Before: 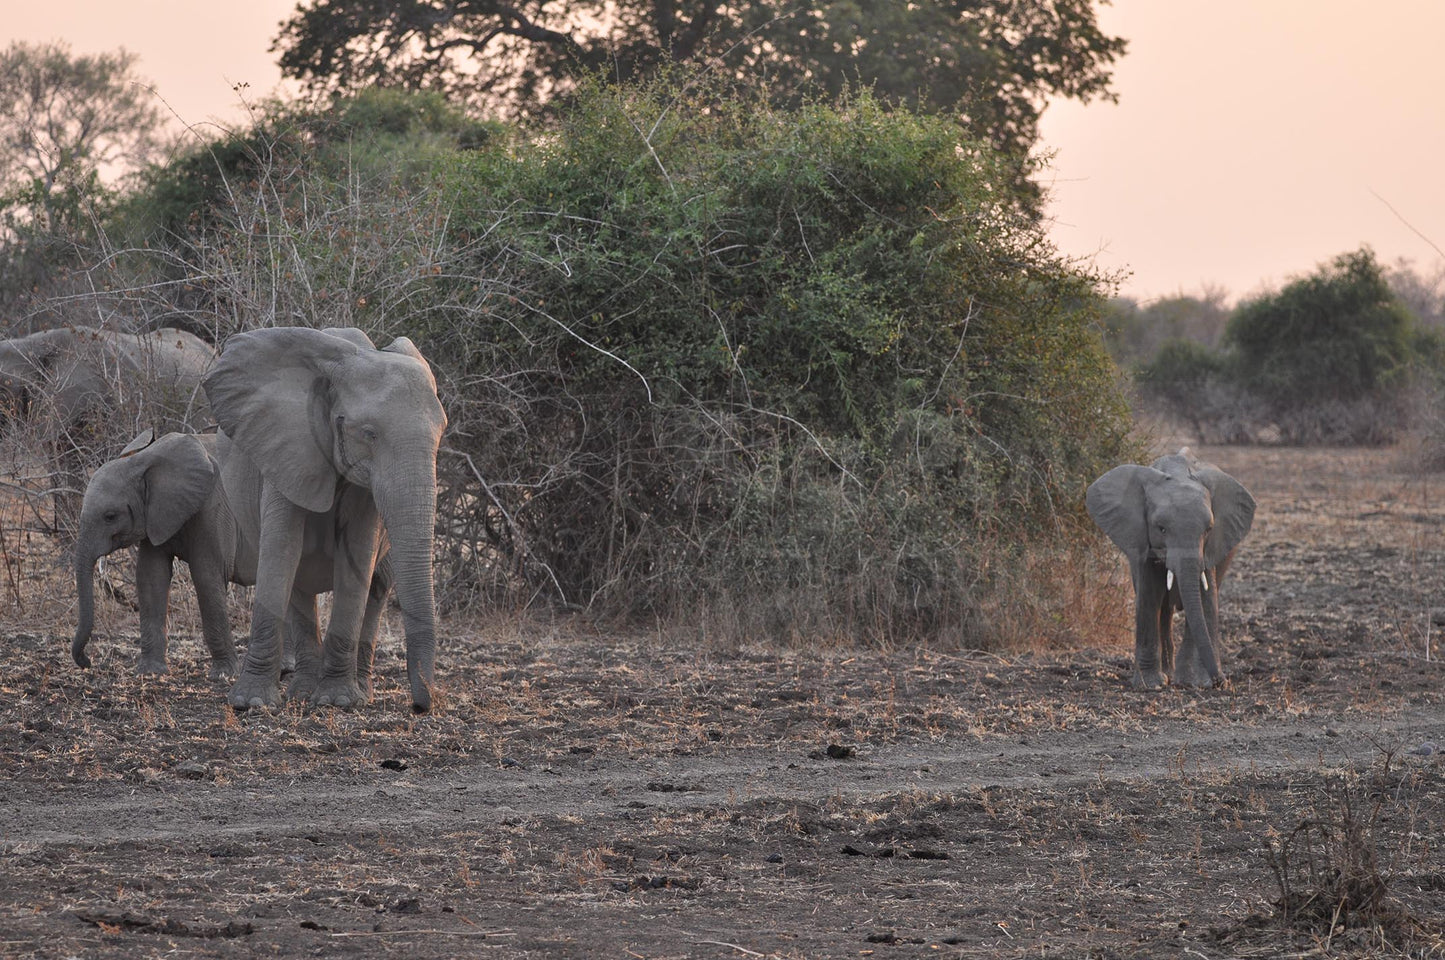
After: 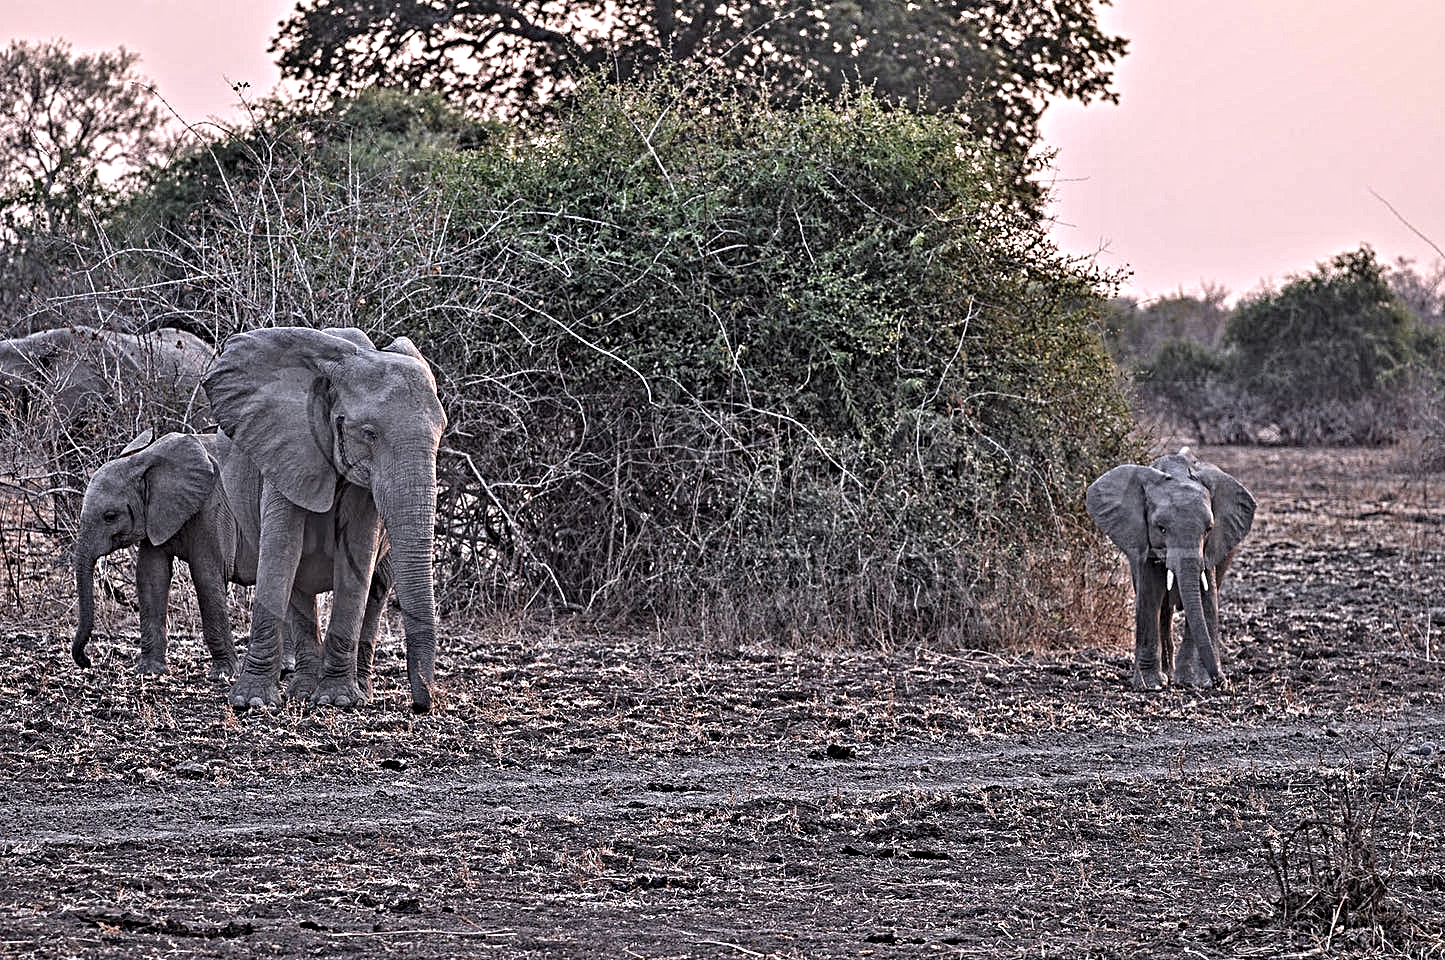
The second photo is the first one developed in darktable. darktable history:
white balance: red 1.004, blue 1.096
contrast equalizer: octaves 7, y [[0.406, 0.494, 0.589, 0.753, 0.877, 0.999], [0.5 ×6], [0.5 ×6], [0 ×6], [0 ×6]]
